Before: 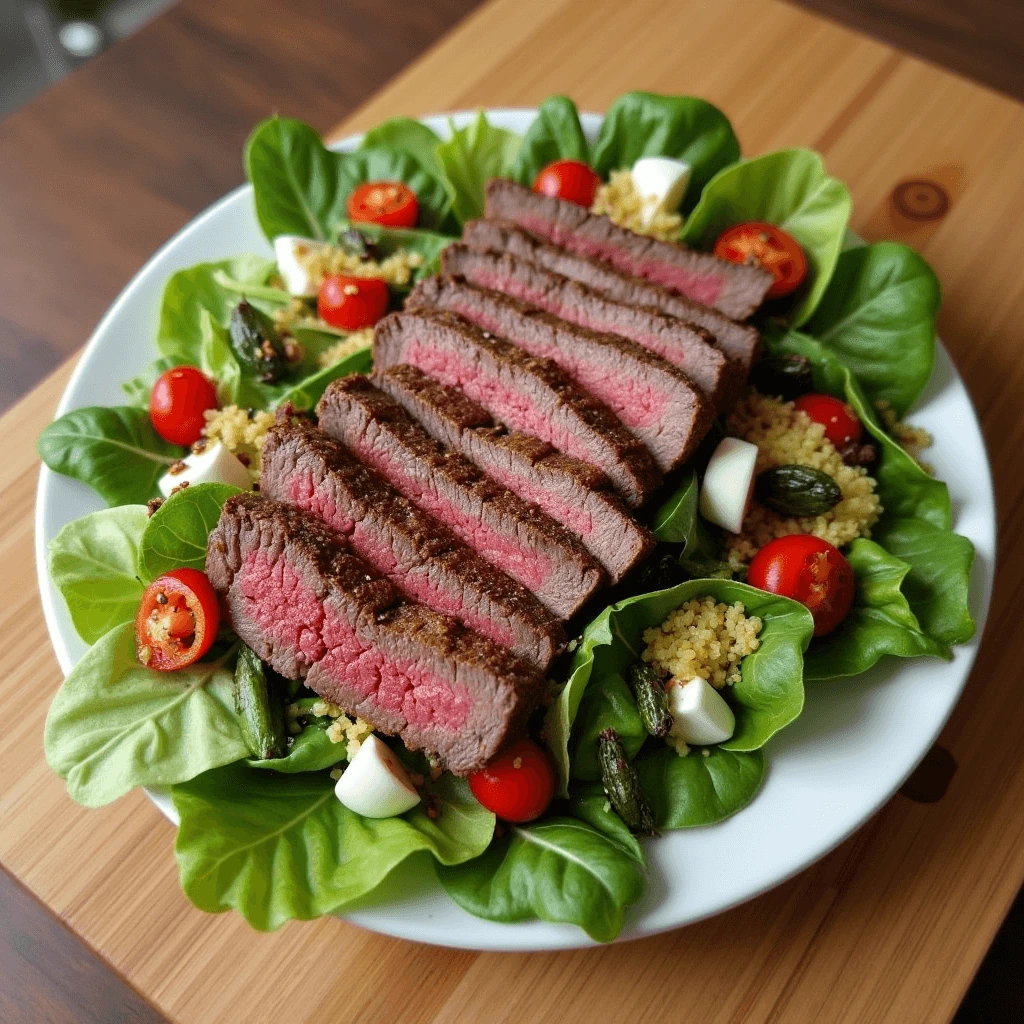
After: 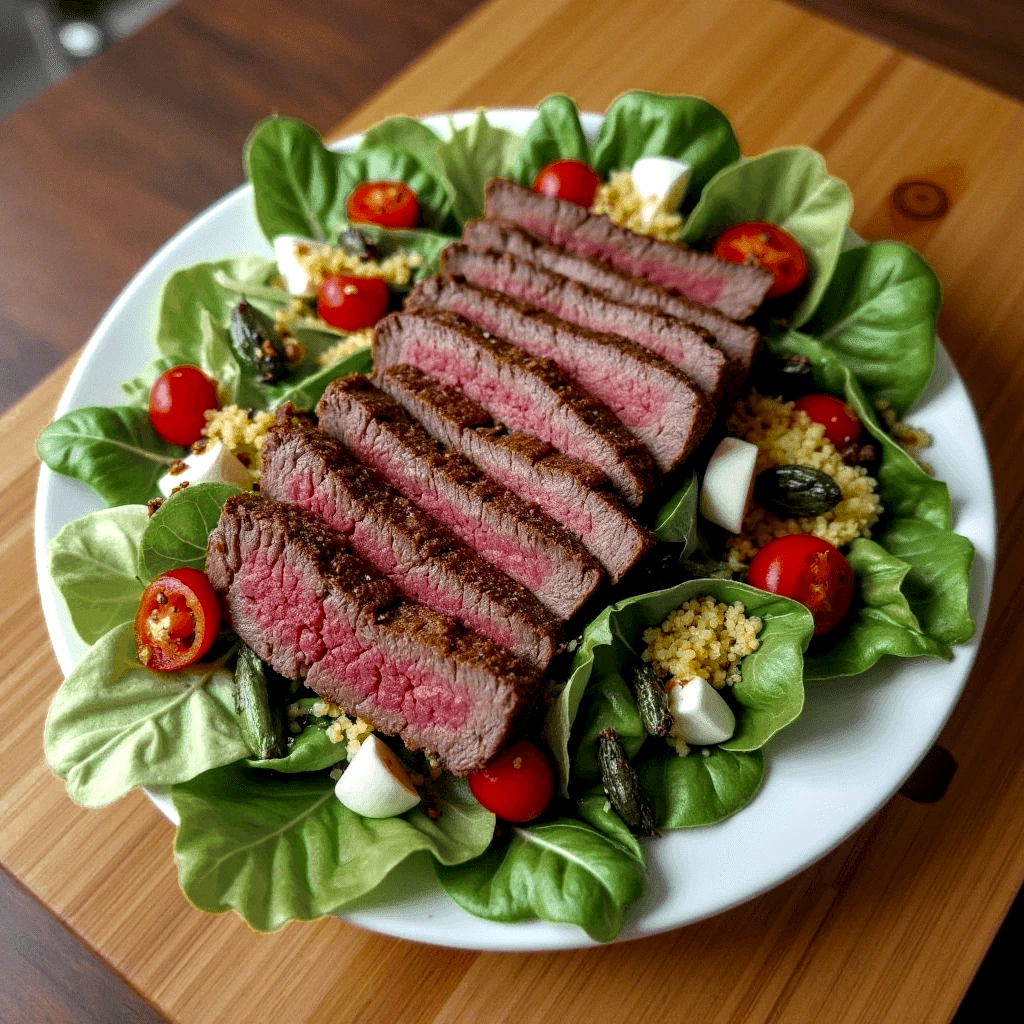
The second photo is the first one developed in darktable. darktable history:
local contrast: detail 140%
grain: coarseness 14.57 ISO, strength 8.8%
levels: levels [0.018, 0.493, 1]
color zones: curves: ch0 [(0.11, 0.396) (0.195, 0.36) (0.25, 0.5) (0.303, 0.412) (0.357, 0.544) (0.75, 0.5) (0.967, 0.328)]; ch1 [(0, 0.468) (0.112, 0.512) (0.202, 0.6) (0.25, 0.5) (0.307, 0.352) (0.357, 0.544) (0.75, 0.5) (0.963, 0.524)]
